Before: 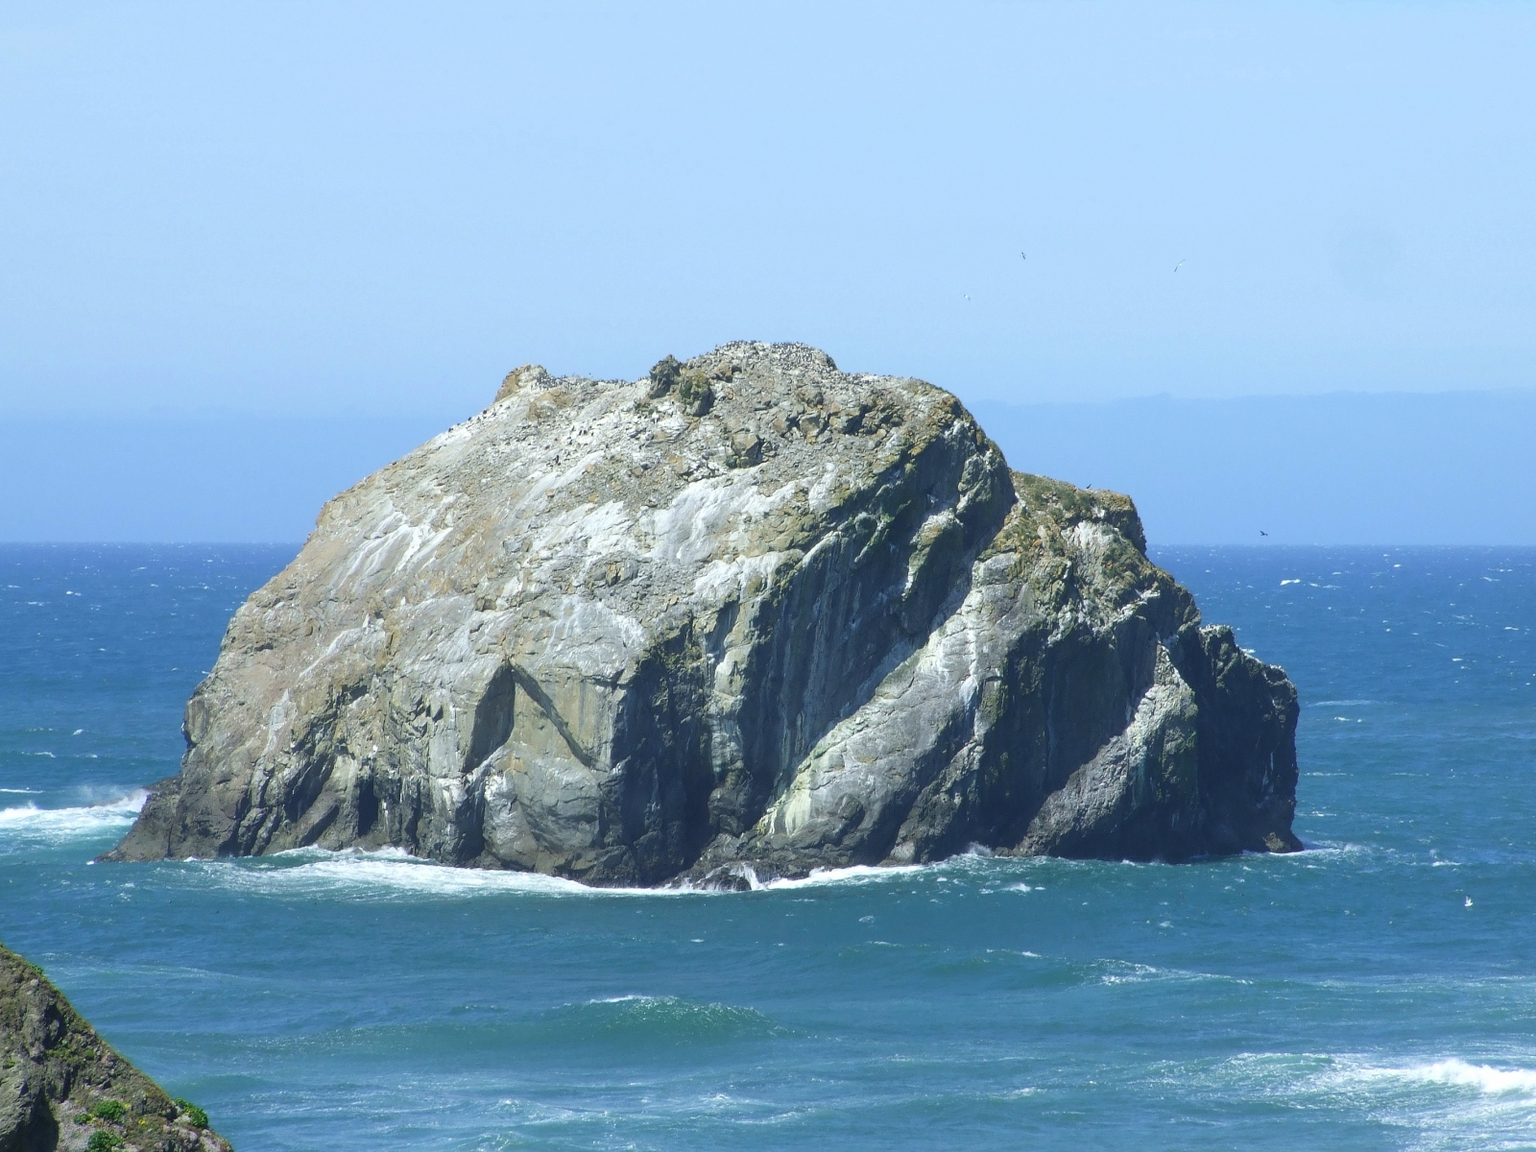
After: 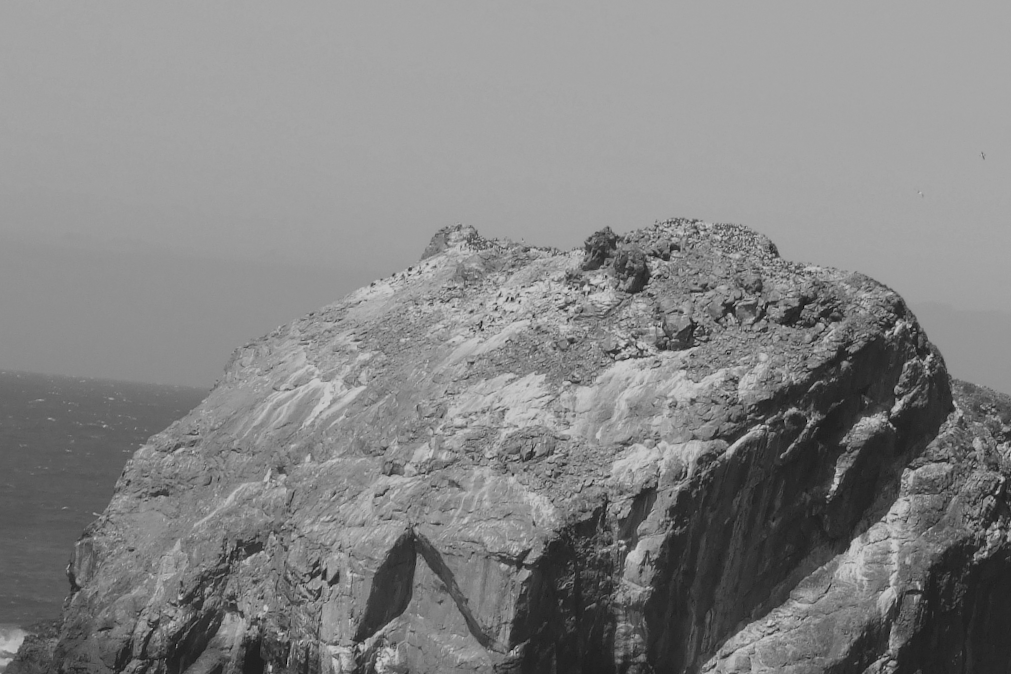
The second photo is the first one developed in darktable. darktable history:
crop and rotate: angle -4.99°, left 2.122%, top 6.945%, right 27.566%, bottom 30.519%
exposure: black level correction 0, exposure -0.766 EV, compensate highlight preservation false
monochrome: on, module defaults
